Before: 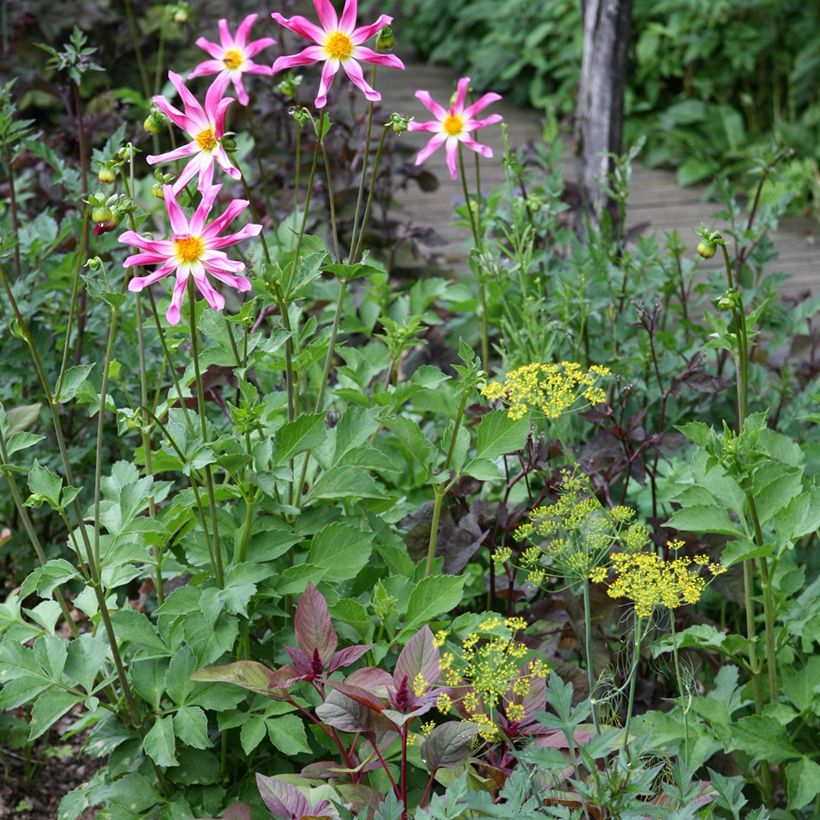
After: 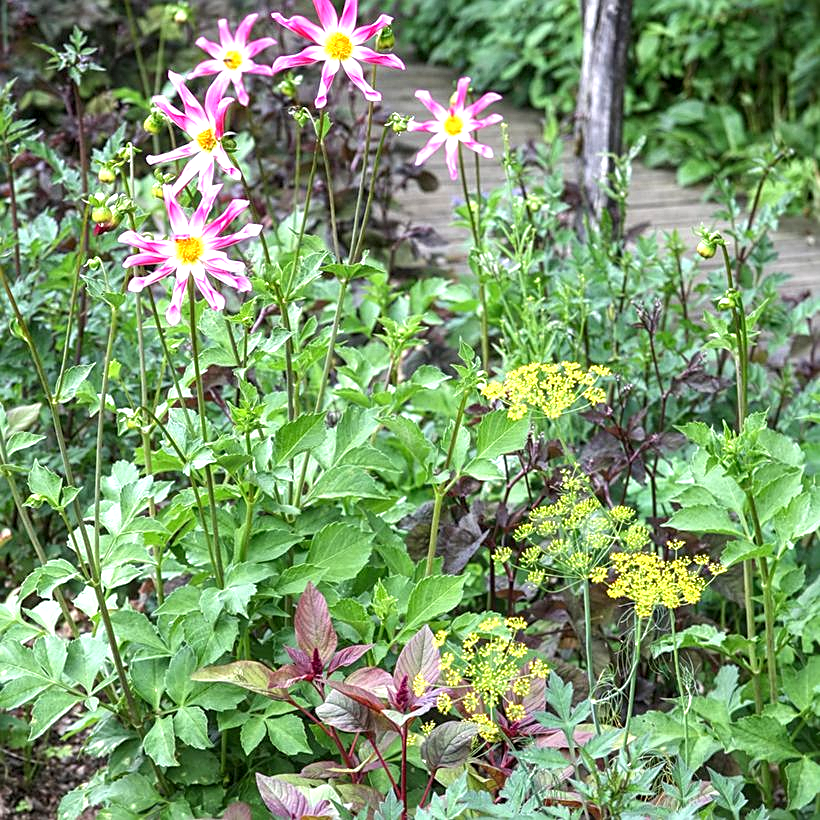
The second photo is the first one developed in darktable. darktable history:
local contrast: on, module defaults
sharpen: on, module defaults
exposure: exposure 1 EV, compensate highlight preservation false
